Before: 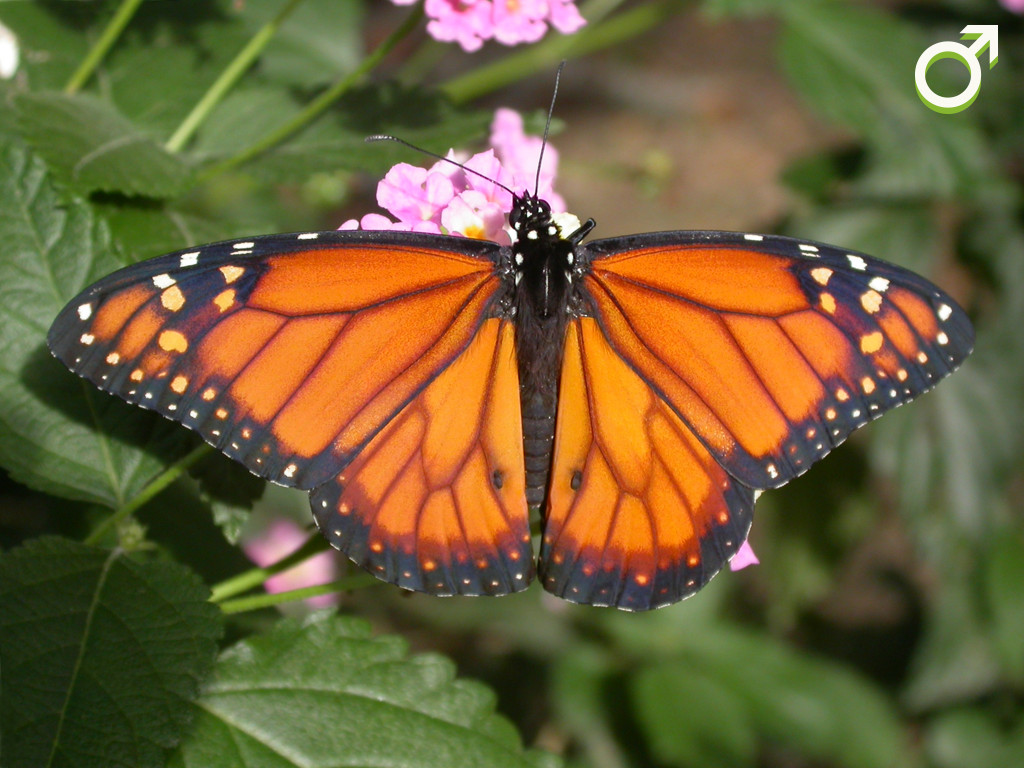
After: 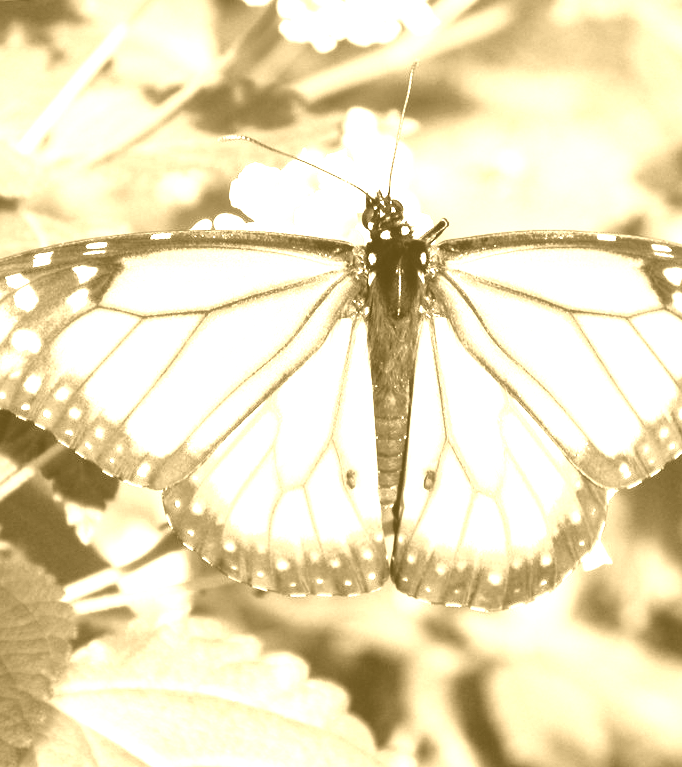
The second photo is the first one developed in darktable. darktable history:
crop and rotate: left 14.385%, right 18.948%
tone curve: curves: ch0 [(0, 0) (0.131, 0.094) (0.326, 0.386) (0.481, 0.623) (0.593, 0.764) (0.812, 0.933) (1, 0.974)]; ch1 [(0, 0) (0.366, 0.367) (0.475, 0.453) (0.494, 0.493) (0.504, 0.497) (0.553, 0.584) (1, 1)]; ch2 [(0, 0) (0.333, 0.346) (0.375, 0.375) (0.424, 0.43) (0.476, 0.492) (0.502, 0.503) (0.533, 0.556) (0.566, 0.599) (0.614, 0.653) (1, 1)], color space Lab, independent channels, preserve colors none
exposure: black level correction 0, exposure 1.125 EV, compensate exposure bias true, compensate highlight preservation false
colorize: hue 36°, source mix 100%
shadows and highlights: low approximation 0.01, soften with gaussian
color zones: curves: ch0 [(0, 0.5) (0.143, 0.5) (0.286, 0.5) (0.429, 0.5) (0.571, 0.5) (0.714, 0.476) (0.857, 0.5) (1, 0.5)]; ch2 [(0, 0.5) (0.143, 0.5) (0.286, 0.5) (0.429, 0.5) (0.571, 0.5) (0.714, 0.487) (0.857, 0.5) (1, 0.5)]
